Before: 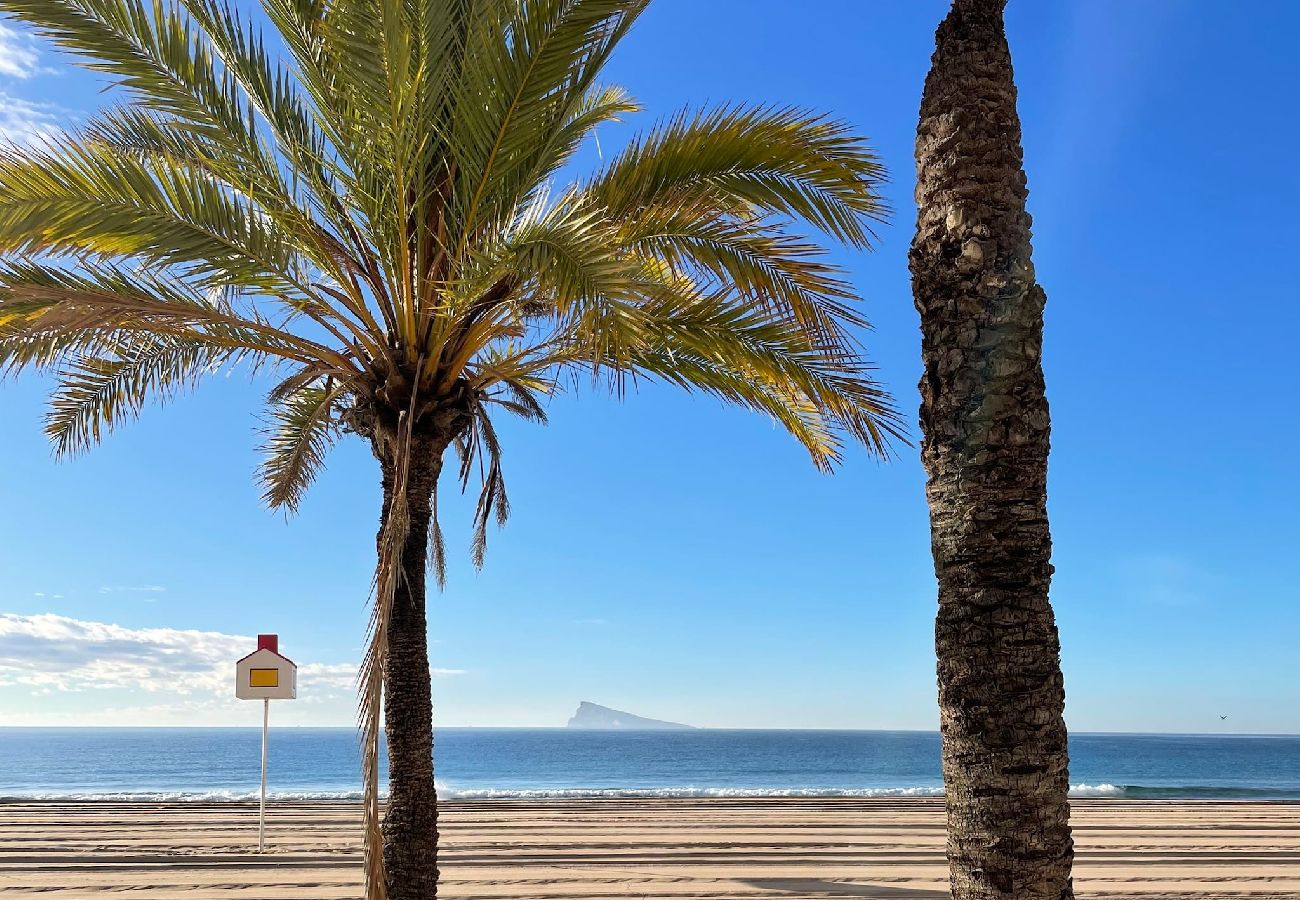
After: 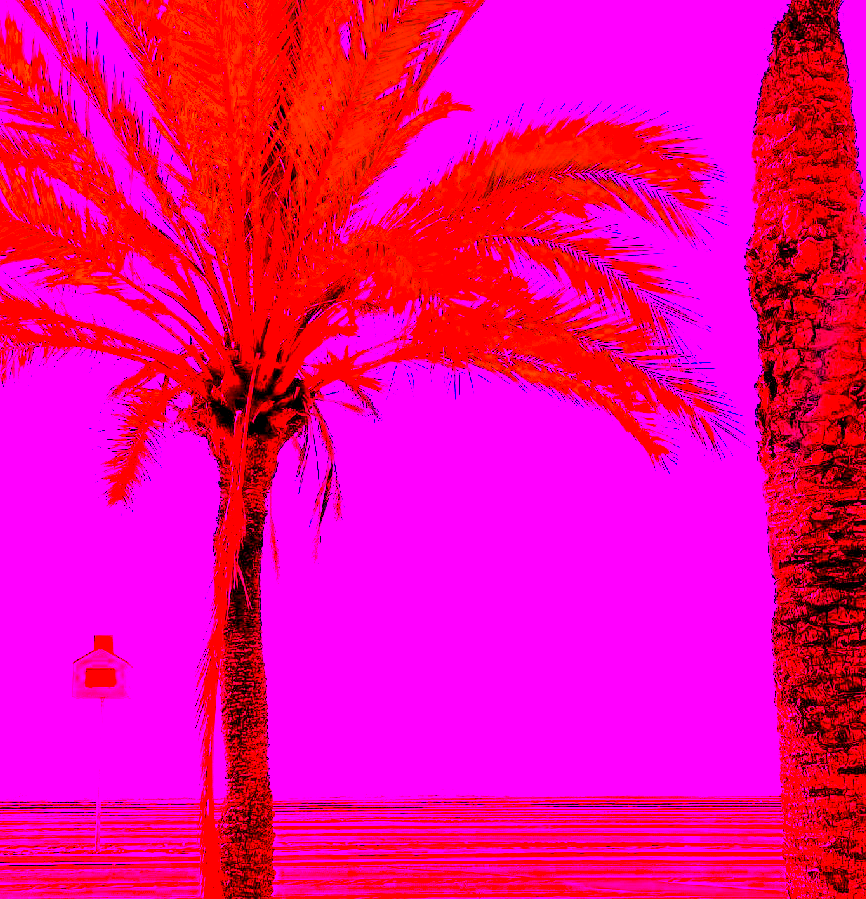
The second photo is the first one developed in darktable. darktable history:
color balance rgb: linear chroma grading › global chroma 20%, perceptual saturation grading › global saturation 25%, perceptual brilliance grading › global brilliance 20%, global vibrance 20%
exposure: black level correction 0.007, exposure 0.159 EV, compensate highlight preservation false
white balance: red 4.26, blue 1.802
crop and rotate: left 12.673%, right 20.66%
